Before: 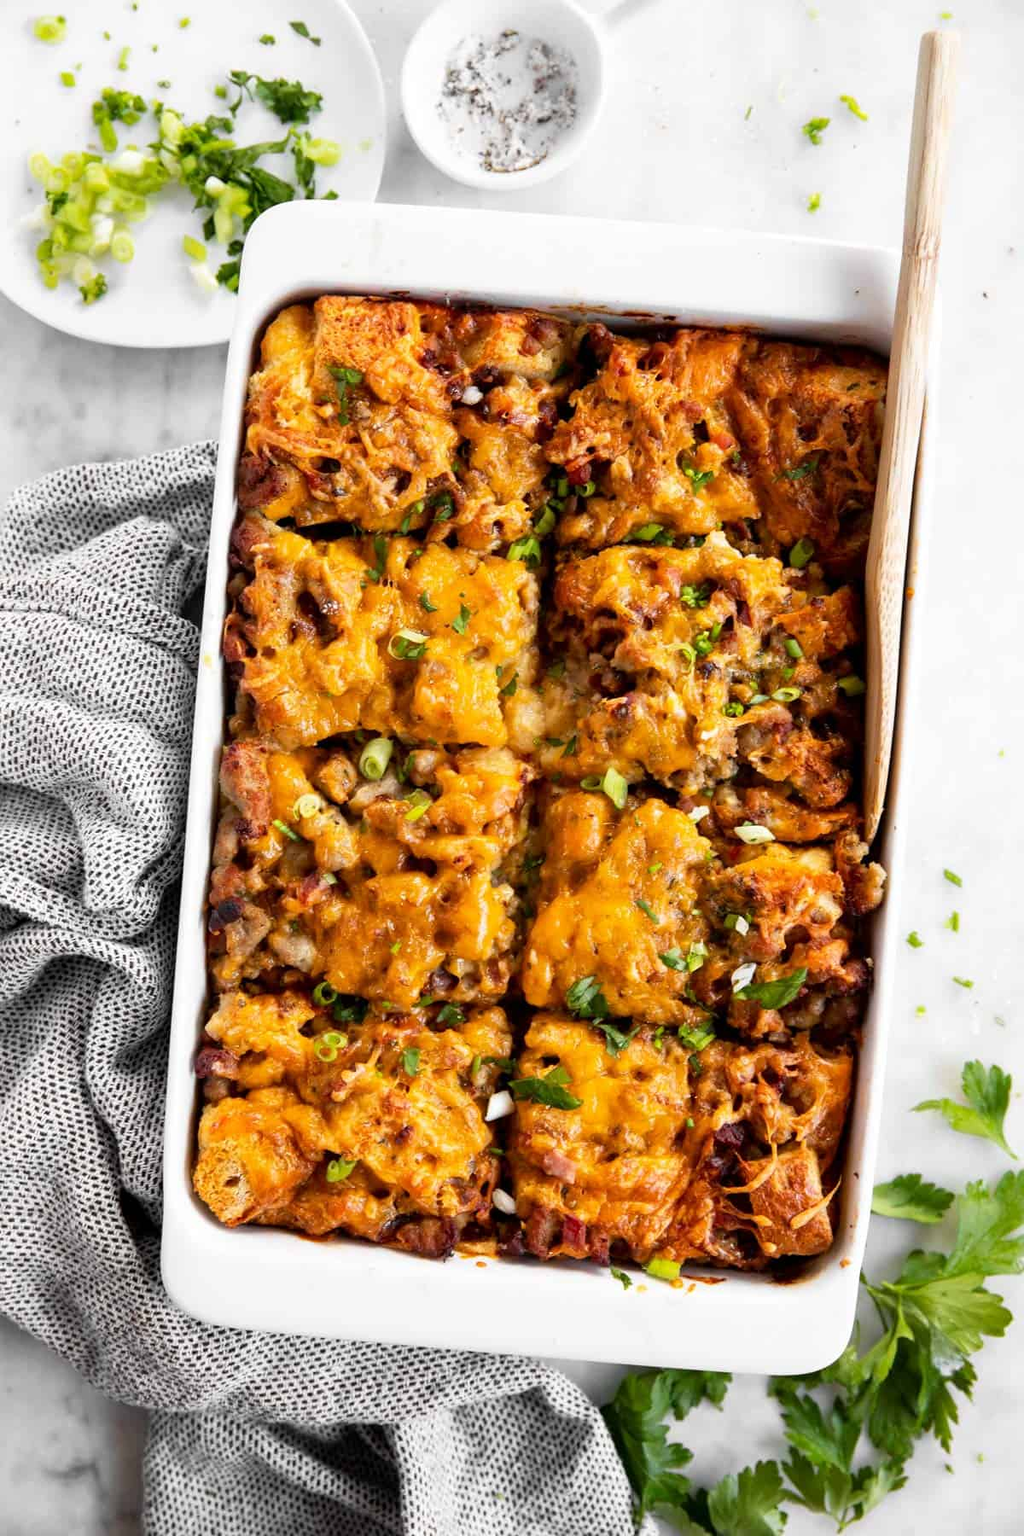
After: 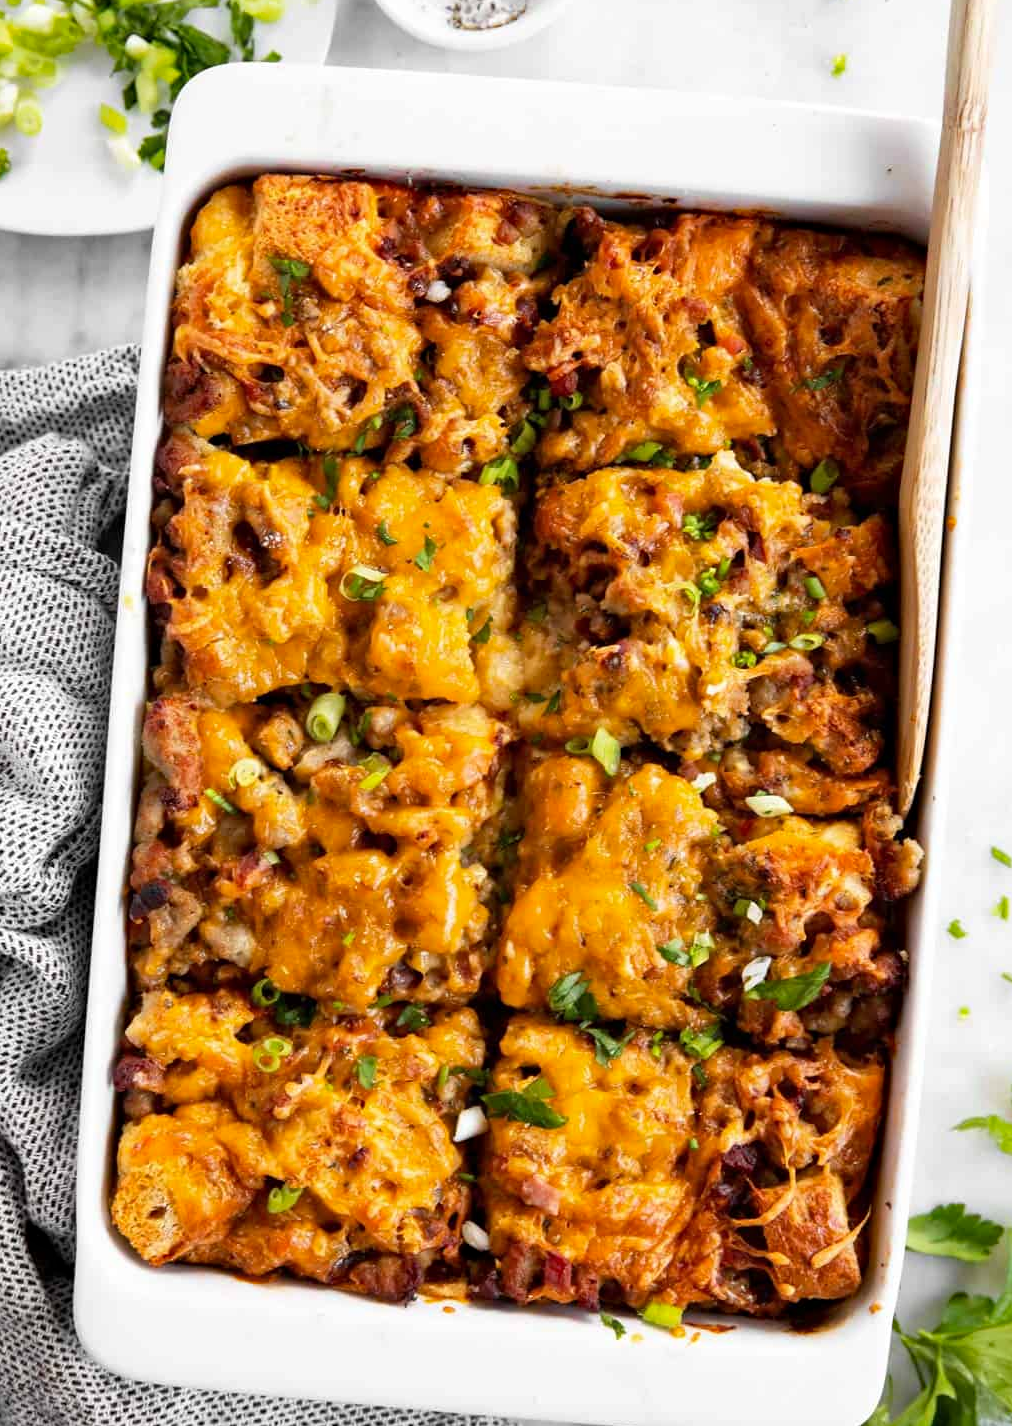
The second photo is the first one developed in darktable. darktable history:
haze removal: compatibility mode true, adaptive false
crop and rotate: left 9.63%, top 9.603%, right 5.969%, bottom 11.147%
